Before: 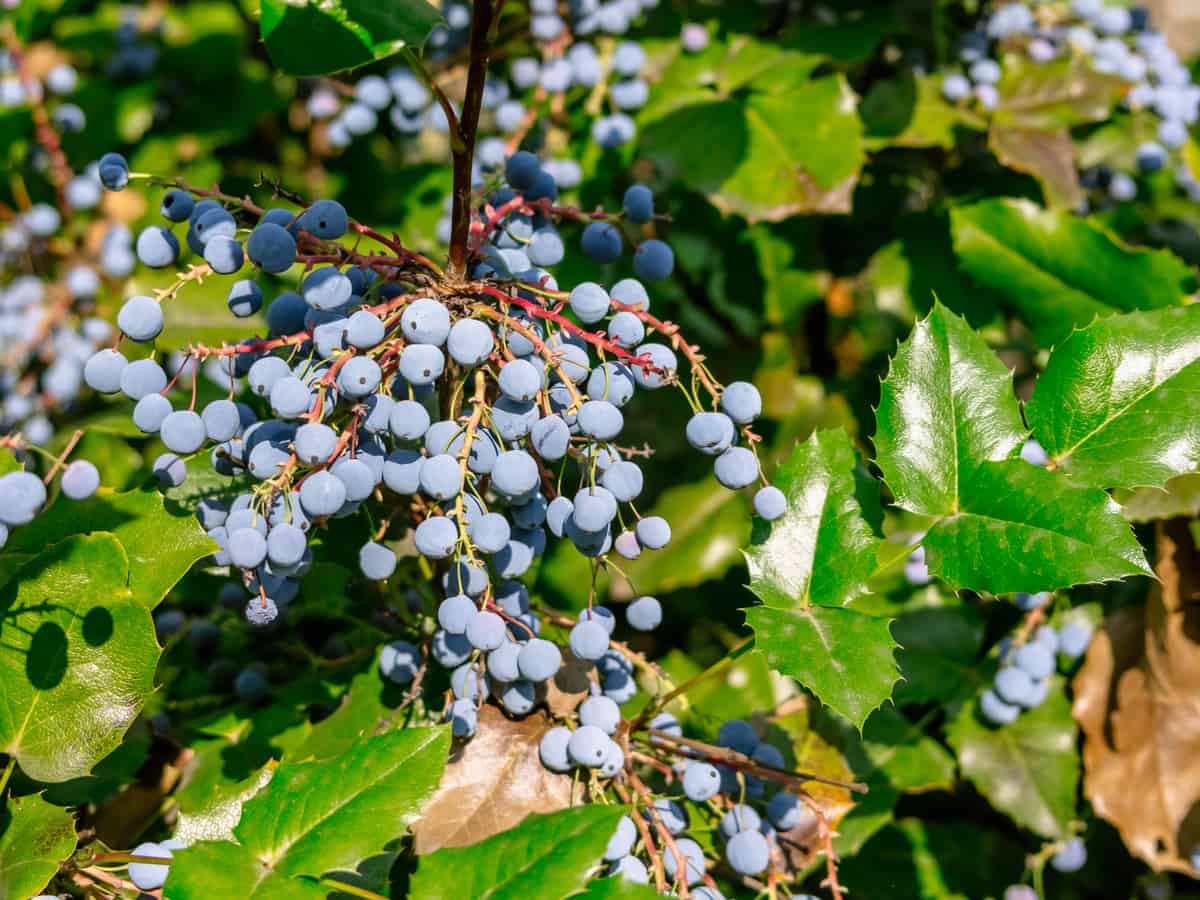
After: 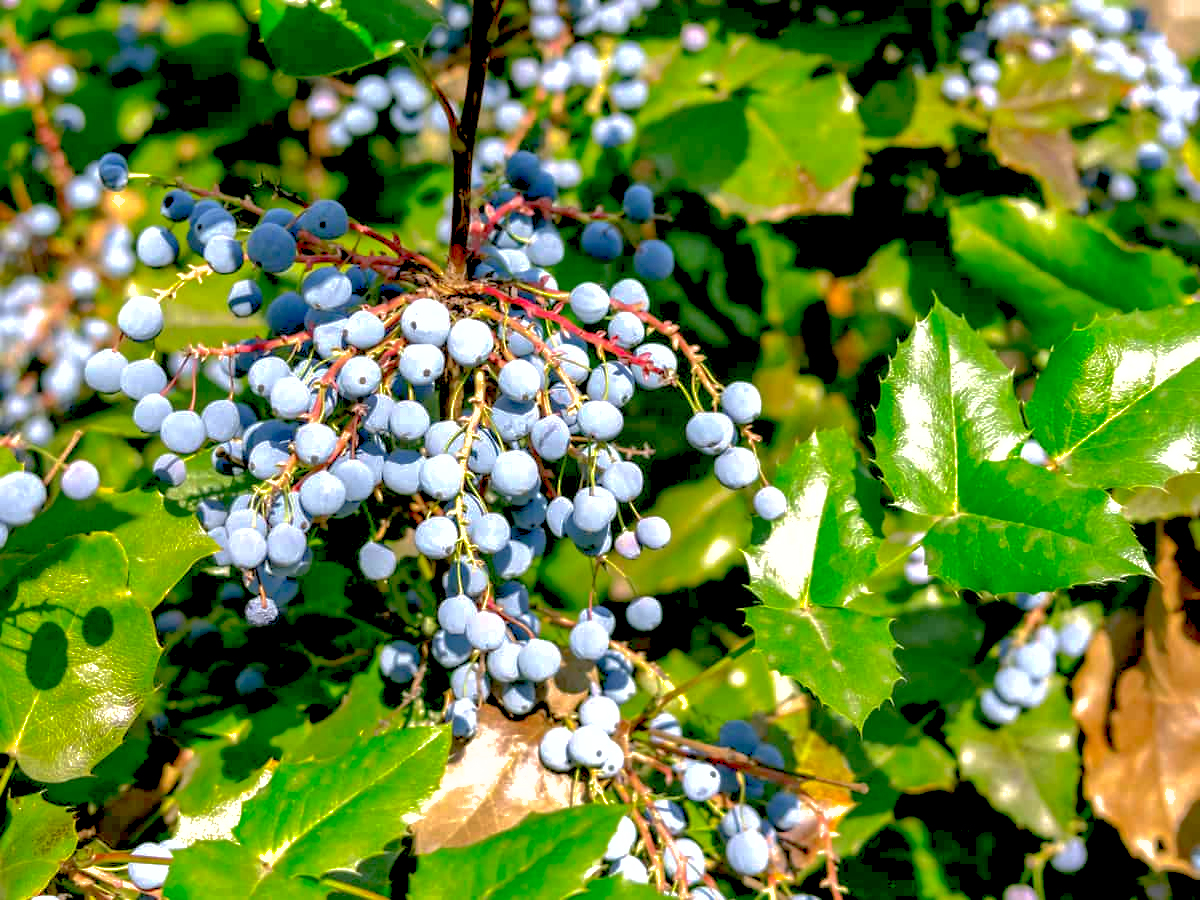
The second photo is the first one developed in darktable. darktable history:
exposure: black level correction 0.012, exposure 0.7 EV, compensate exposure bias true, compensate highlight preservation false
shadows and highlights: shadows 60, highlights -60
